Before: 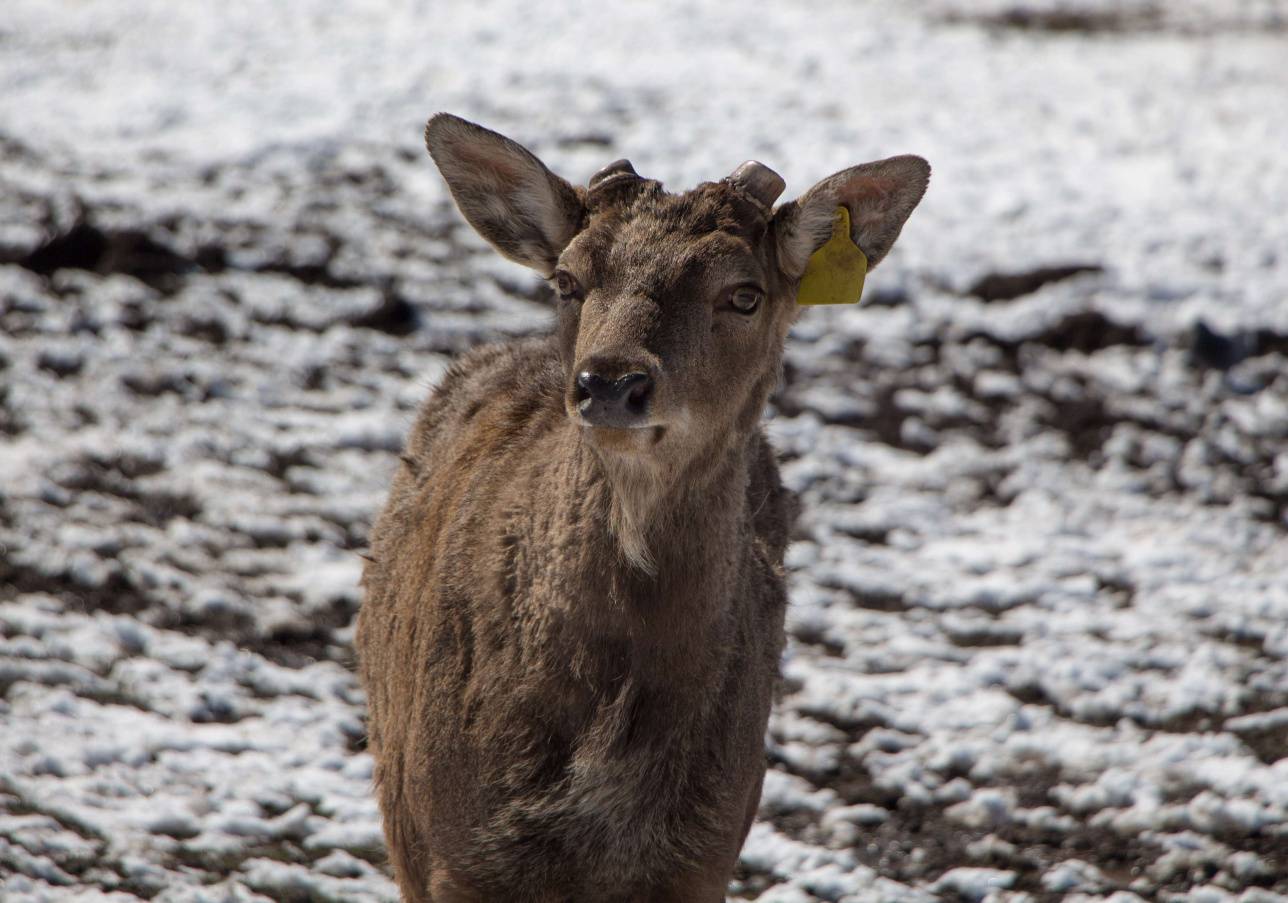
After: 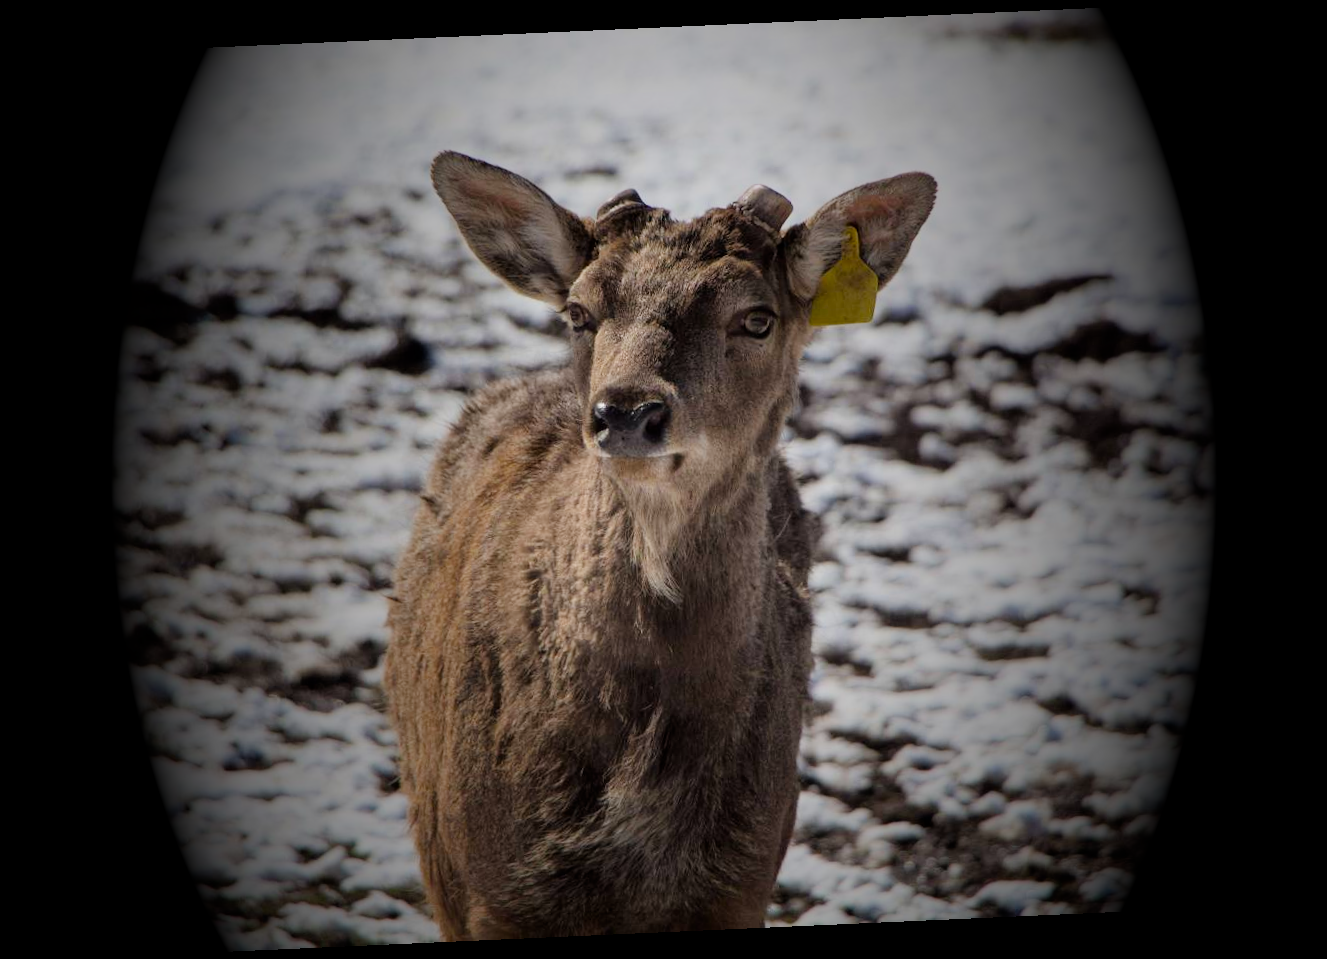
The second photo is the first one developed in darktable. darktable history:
shadows and highlights: shadows -30, highlights 30
filmic rgb: hardness 4.17
exposure: black level correction 0, exposure 0.7 EV, compensate exposure bias true, compensate highlight preservation false
vignetting: fall-off start 15.9%, fall-off radius 100%, brightness -1, saturation 0.5, width/height ratio 0.719
rotate and perspective: rotation -2.56°, automatic cropping off
